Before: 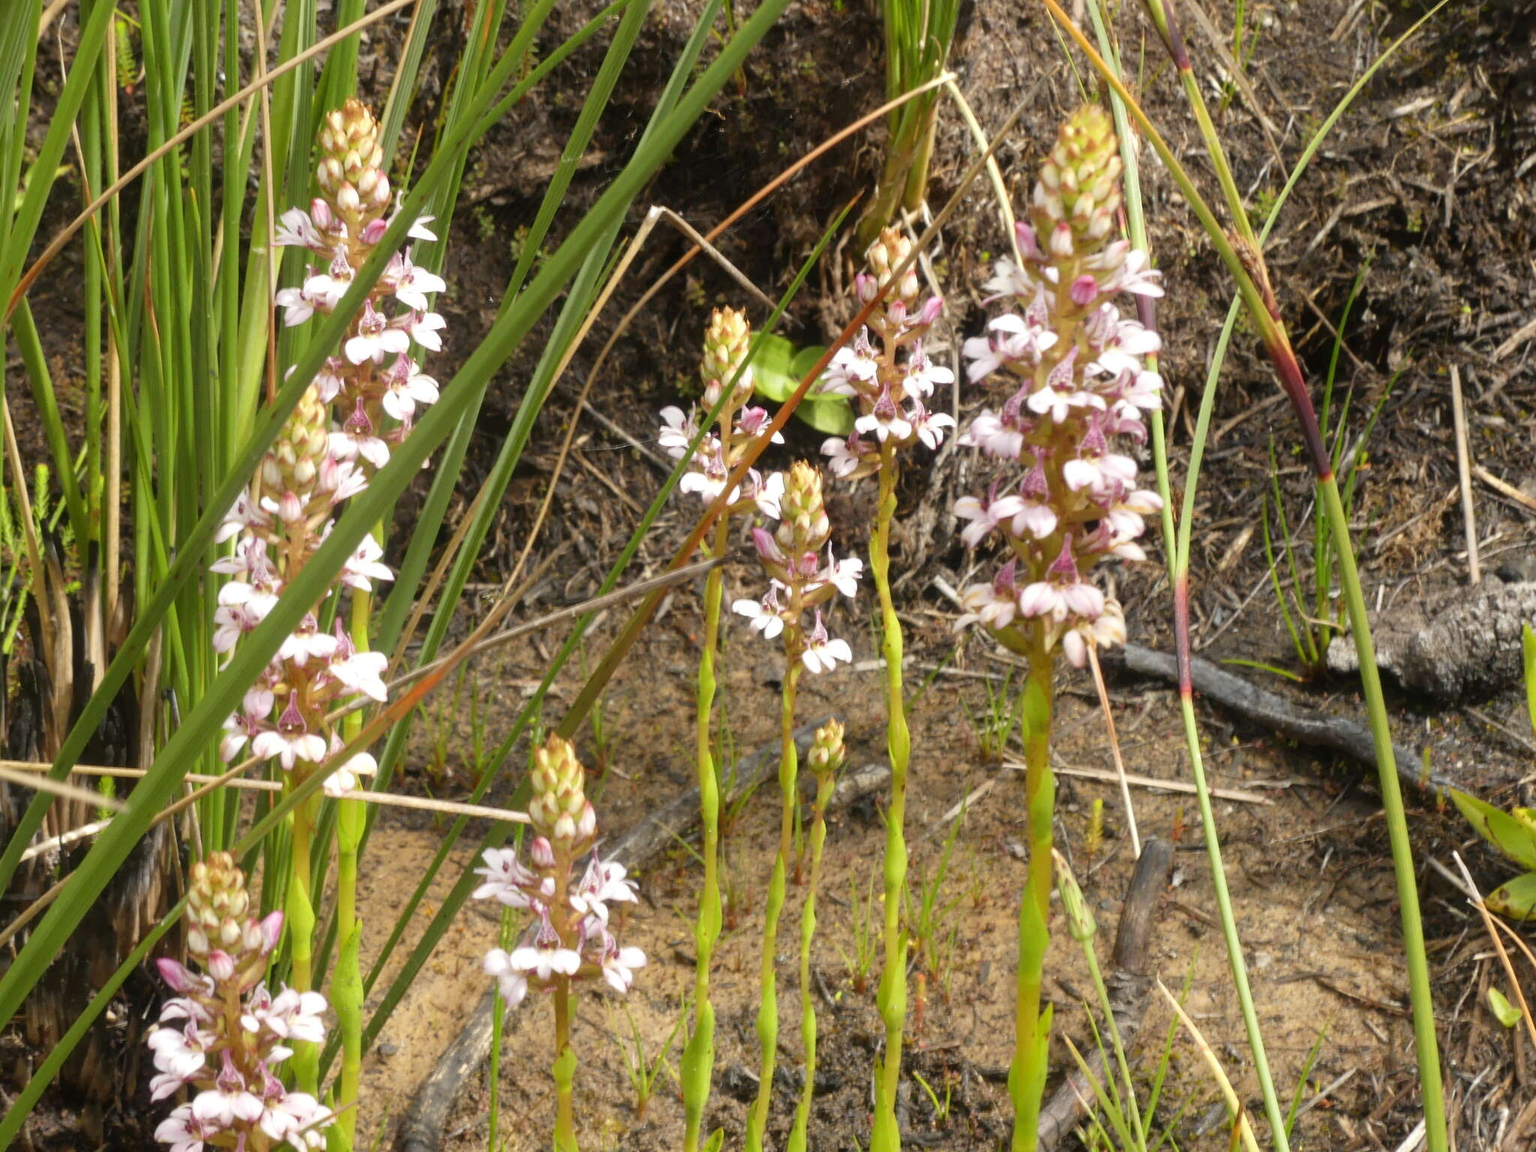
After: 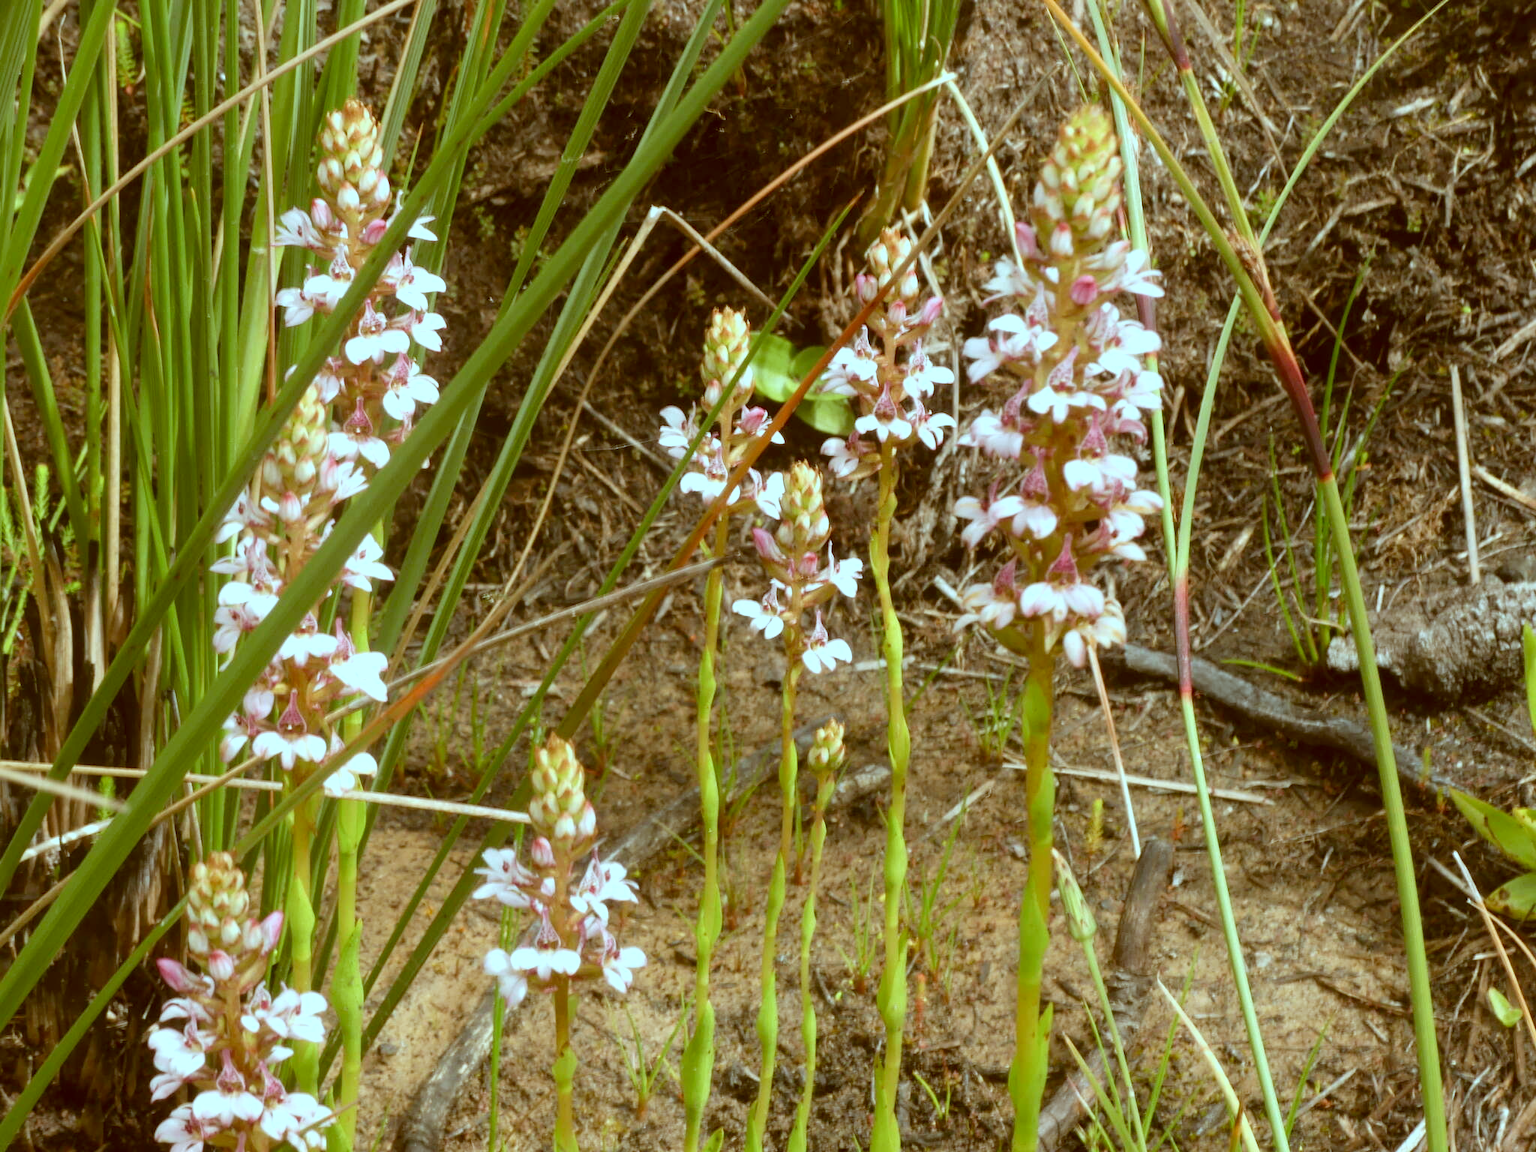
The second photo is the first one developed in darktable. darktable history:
color correction: highlights a* -14.62, highlights b* -16.22, shadows a* 10.12, shadows b* 29.4
